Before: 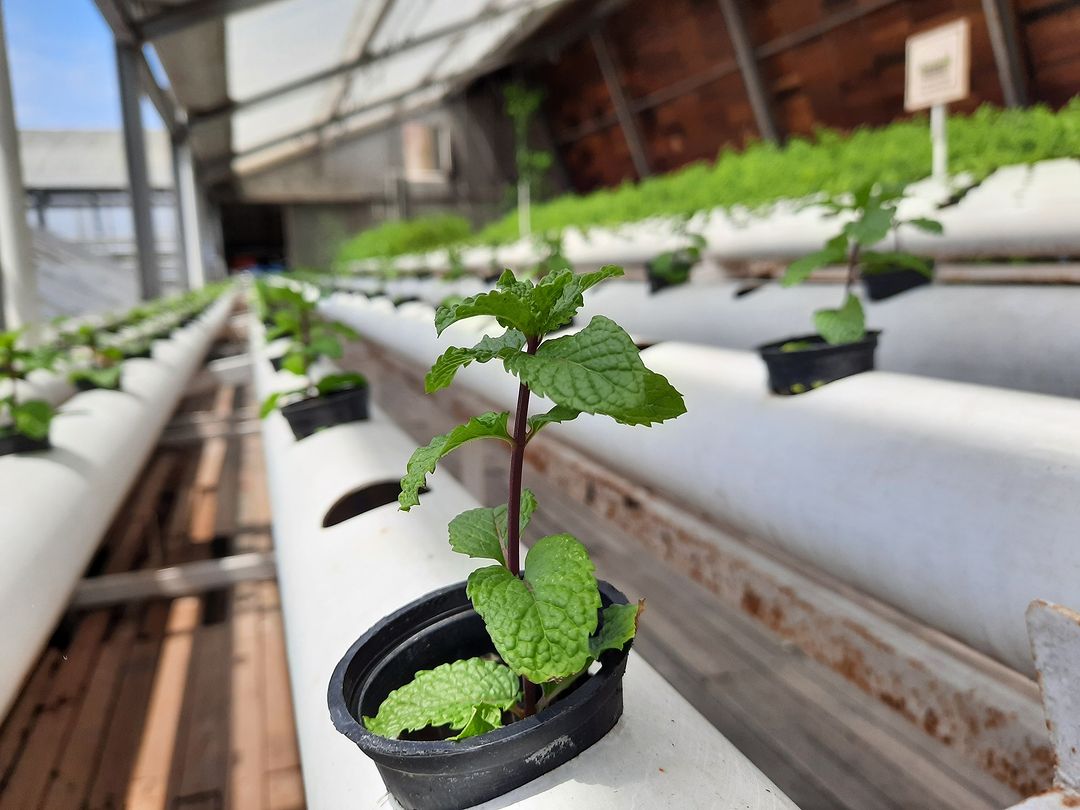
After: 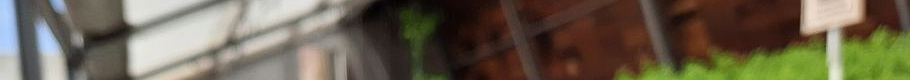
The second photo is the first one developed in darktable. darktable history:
contrast brightness saturation: contrast 0.05
crop and rotate: left 9.644%, top 9.491%, right 6.021%, bottom 80.509%
sharpen: radius 1.272, amount 0.305, threshold 0
